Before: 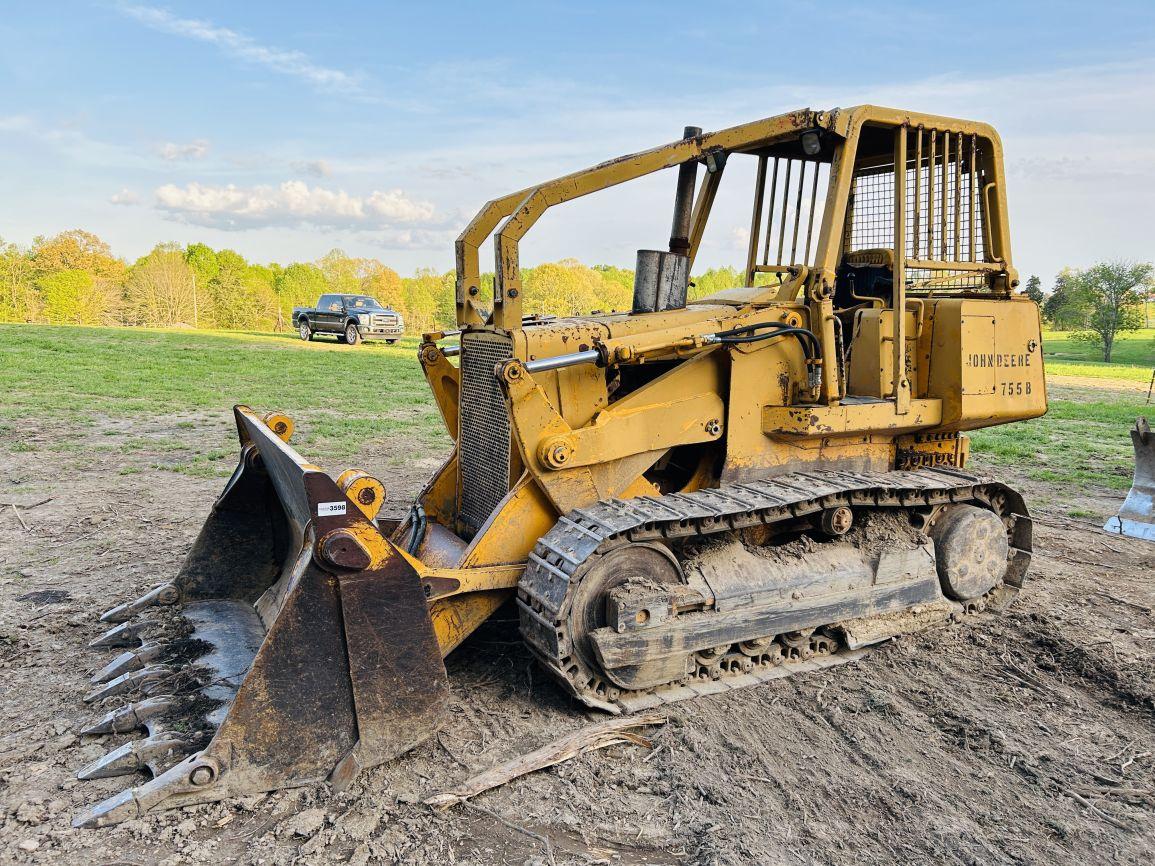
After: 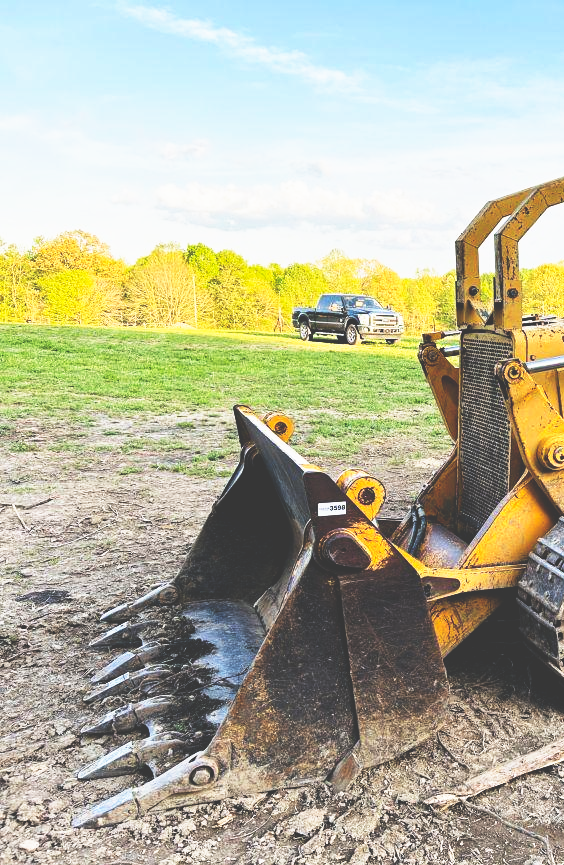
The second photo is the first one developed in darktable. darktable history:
crop and rotate: left 0.041%, top 0%, right 51.119%
base curve: curves: ch0 [(0, 0.036) (0.007, 0.037) (0.604, 0.887) (1, 1)], preserve colors none
